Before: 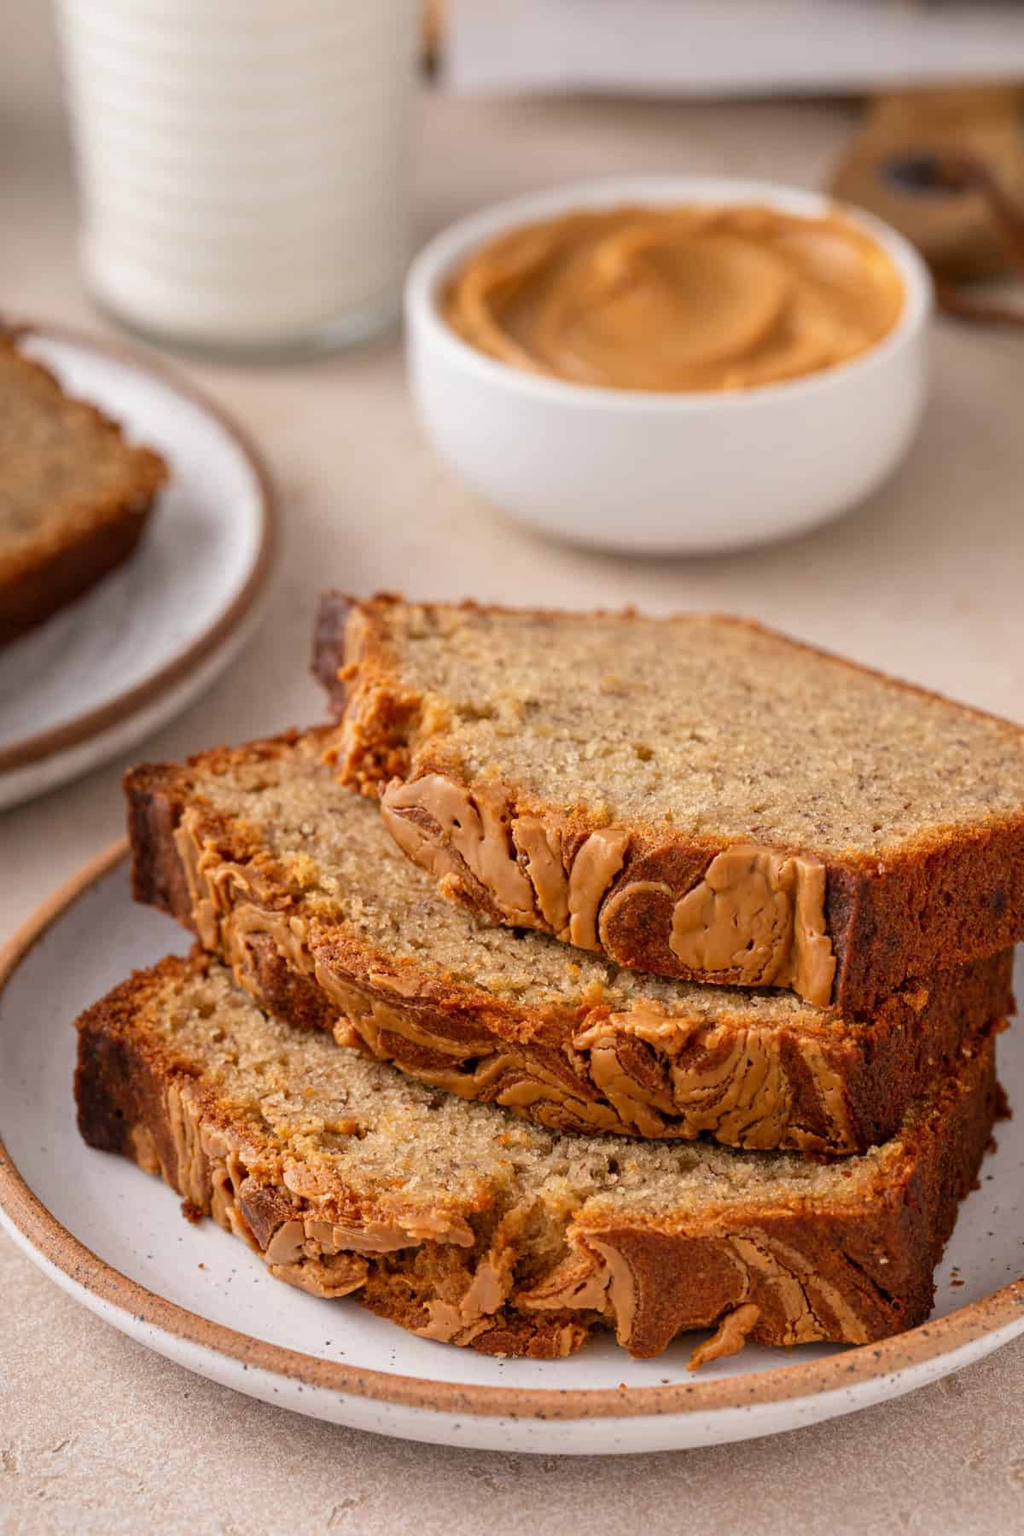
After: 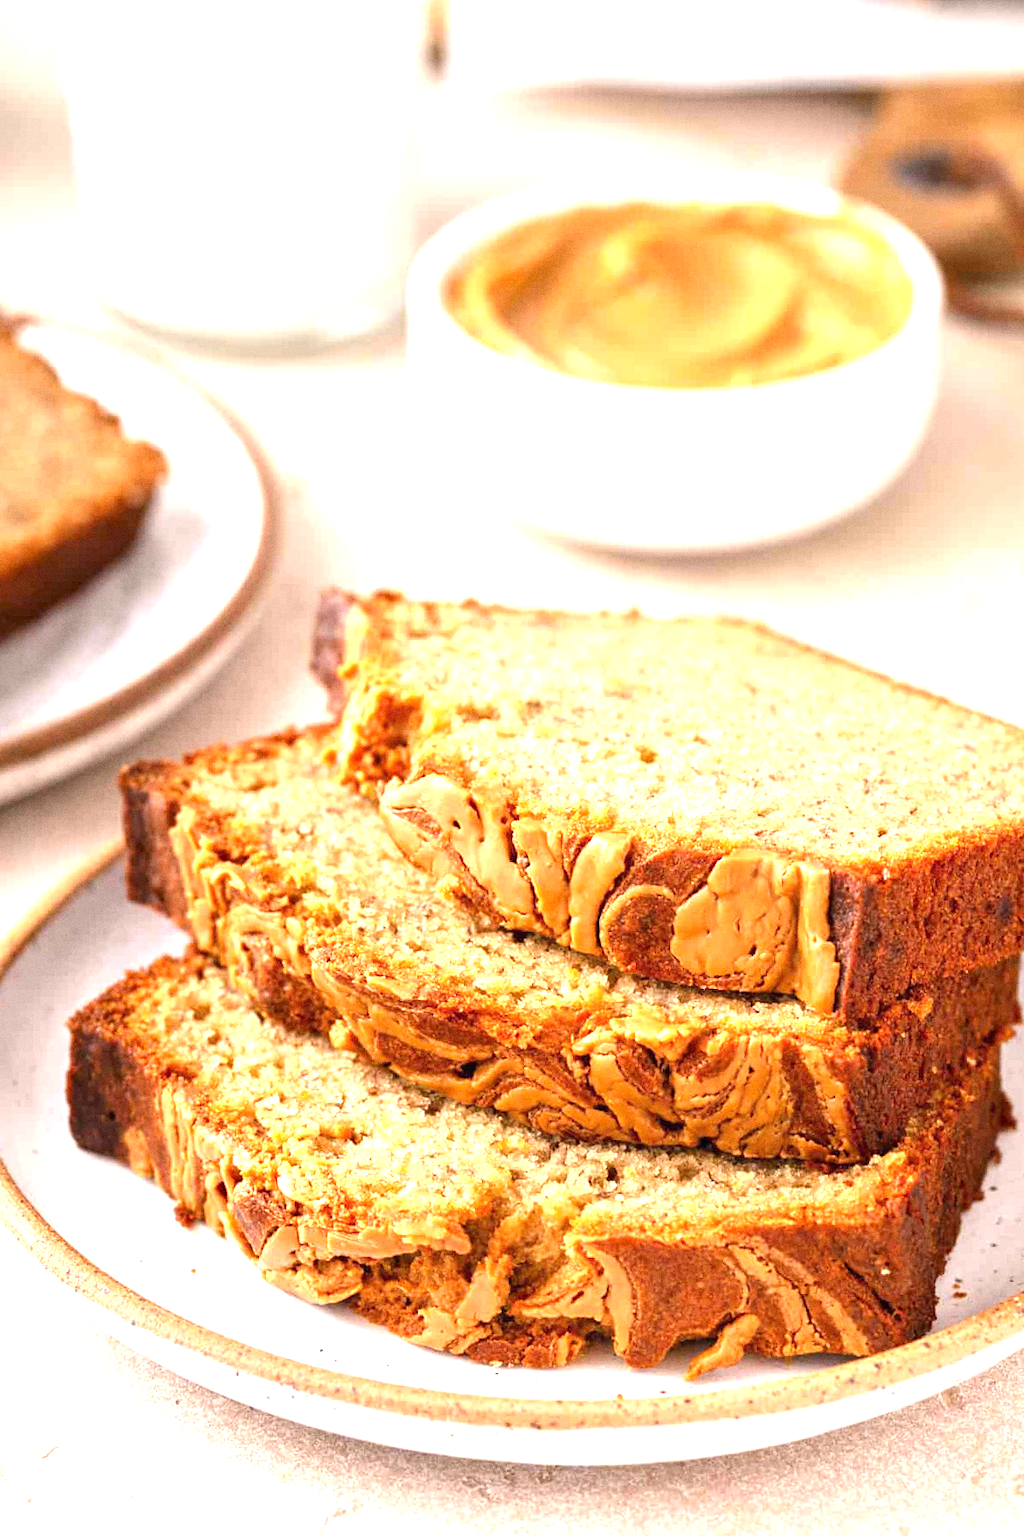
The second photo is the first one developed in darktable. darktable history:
tone equalizer: on, module defaults
grain: coarseness 0.09 ISO
exposure: black level correction 0, exposure 1.741 EV, compensate exposure bias true, compensate highlight preservation false
crop and rotate: angle -0.5°
